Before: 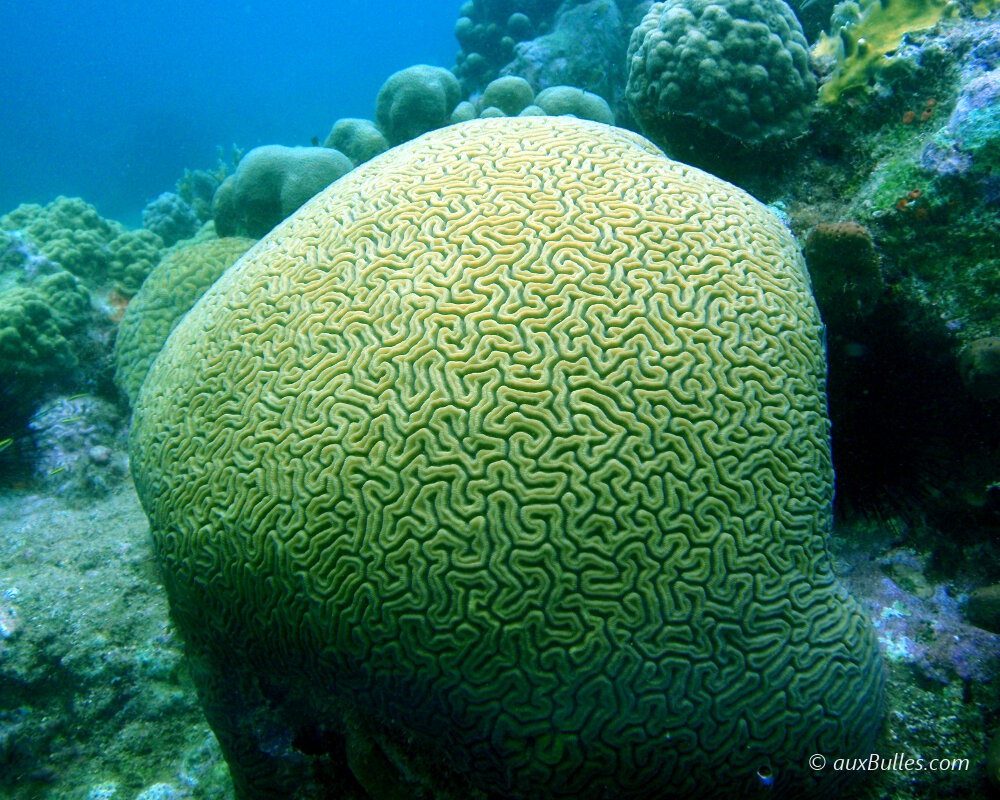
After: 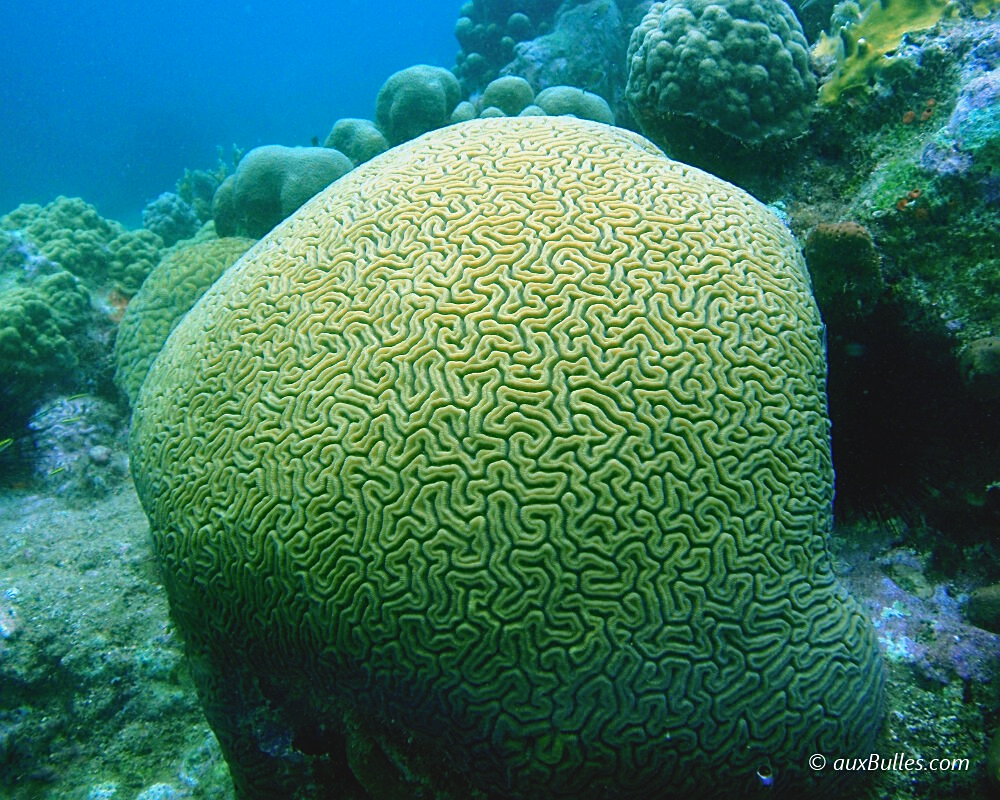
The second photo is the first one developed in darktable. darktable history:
sharpen: on, module defaults
shadows and highlights: shadows 29.34, highlights -29.26, low approximation 0.01, soften with gaussian
contrast brightness saturation: contrast -0.105
